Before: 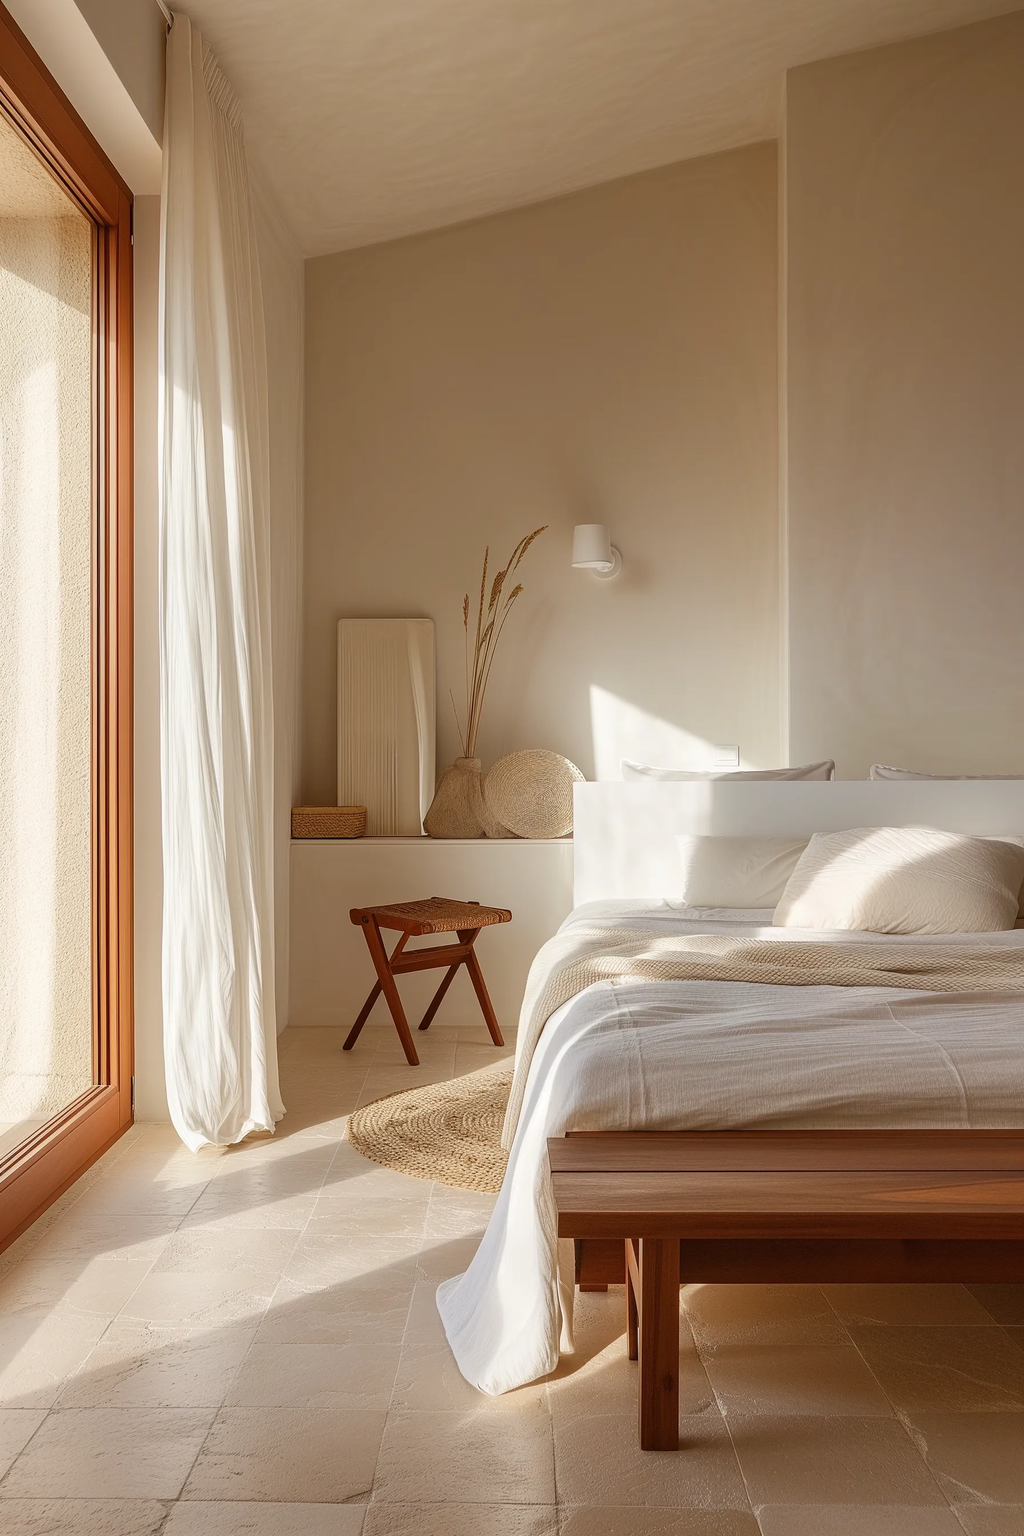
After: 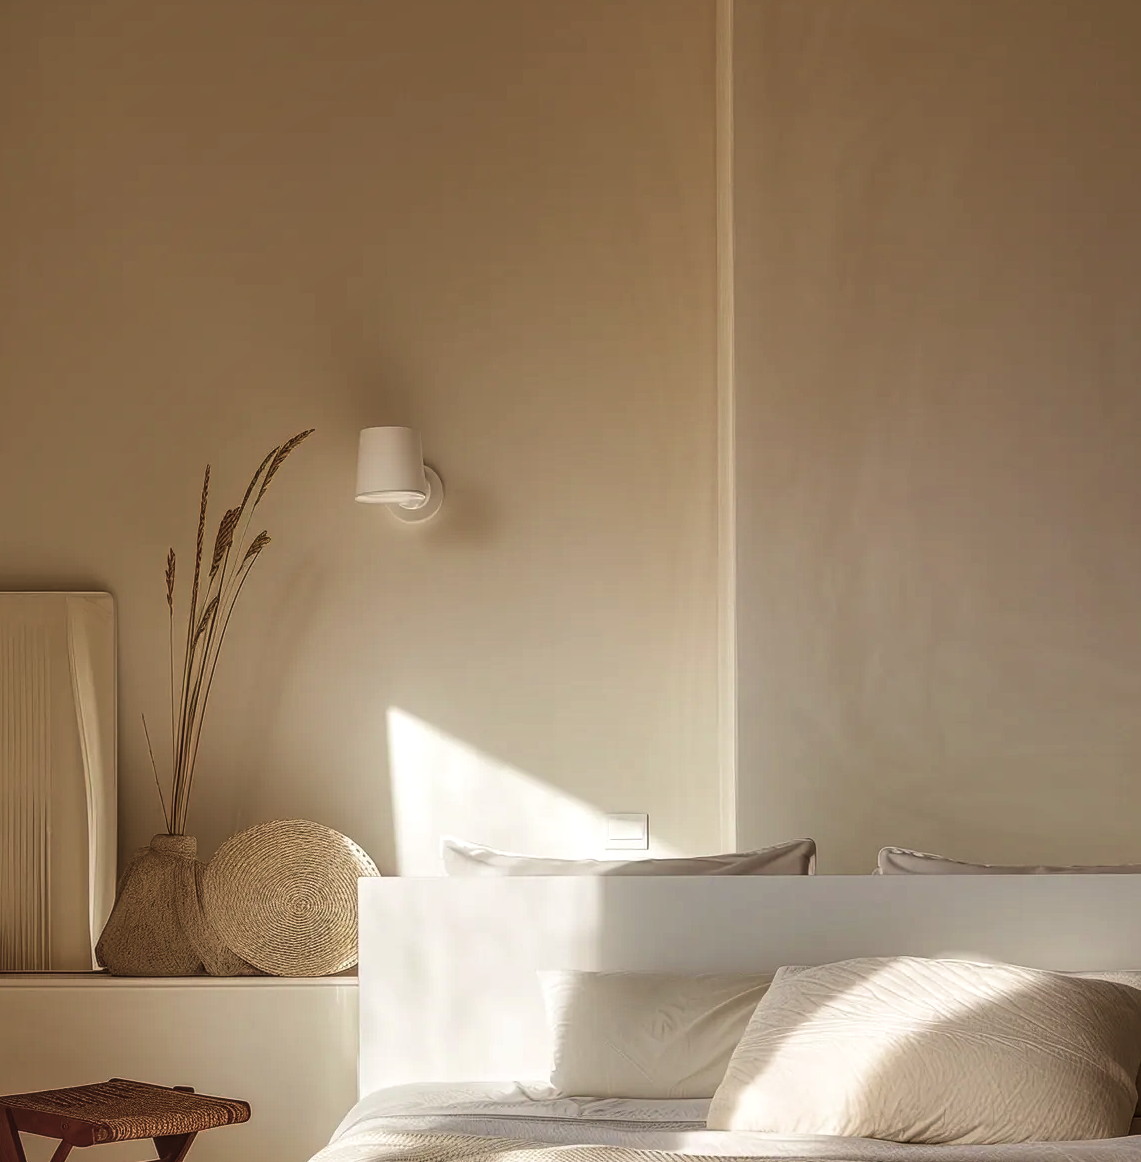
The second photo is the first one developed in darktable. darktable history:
exposure: black level correction -0.036, exposure -0.497 EV, compensate highlight preservation false
crop: left 36.005%, top 18.293%, right 0.31%, bottom 38.444%
velvia: strength 45%
local contrast: highlights 0%, shadows 0%, detail 182%
